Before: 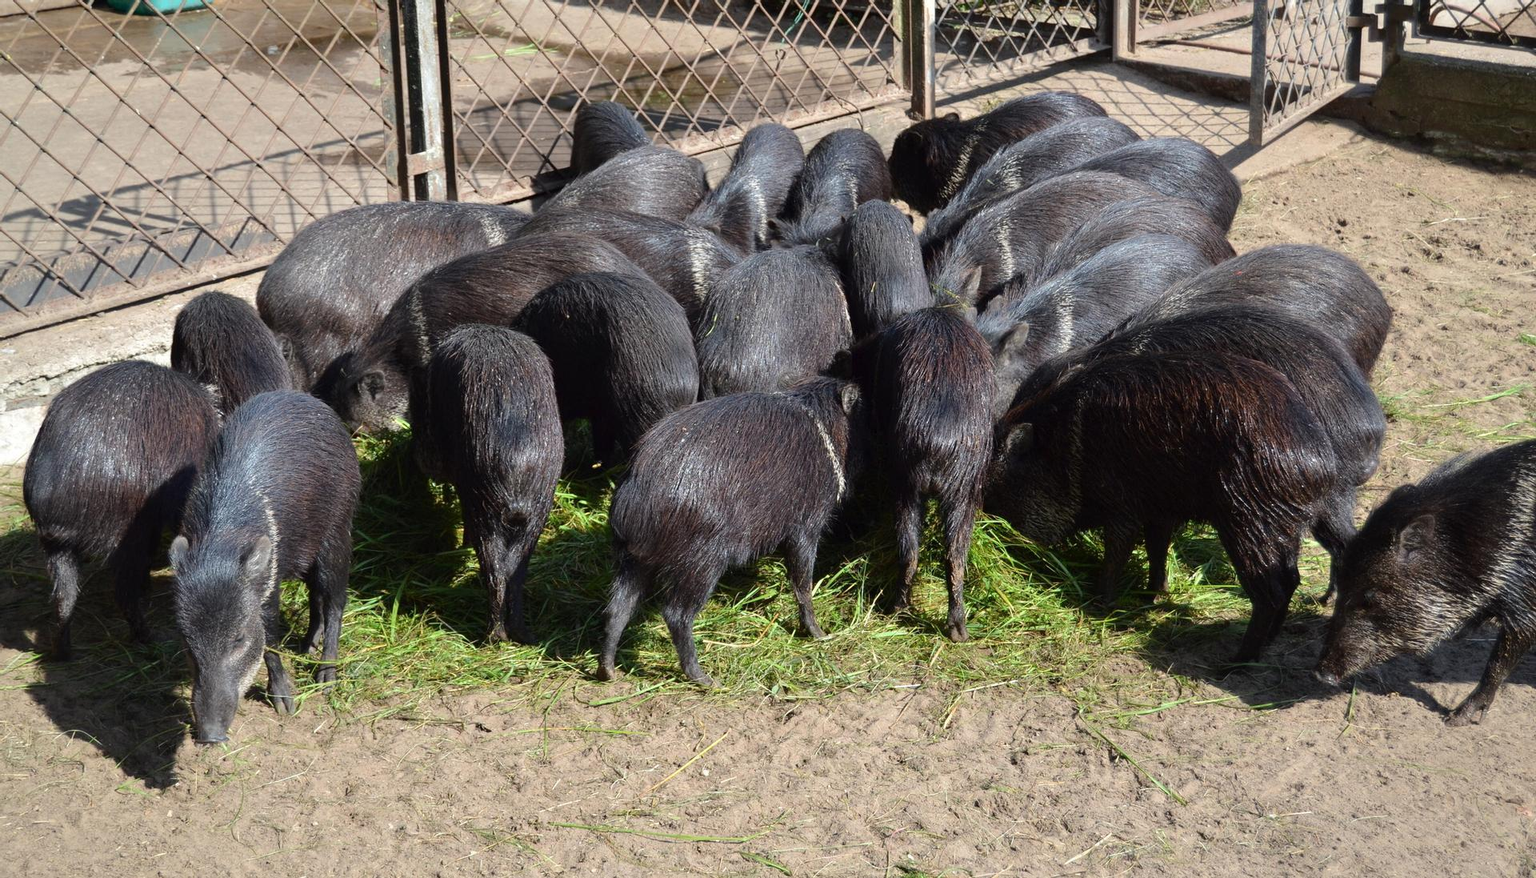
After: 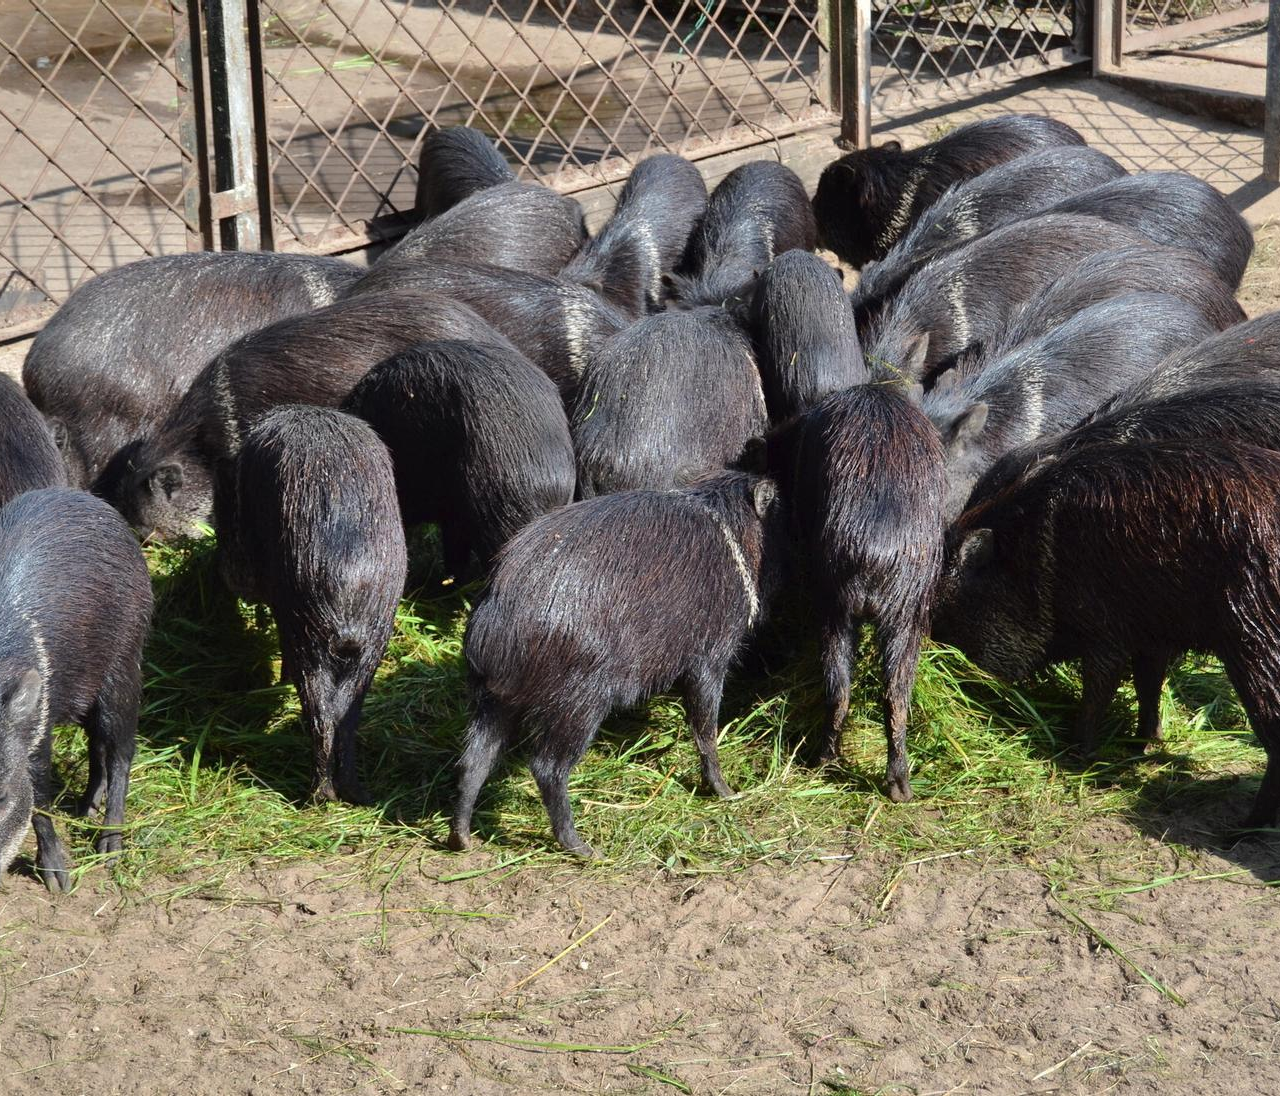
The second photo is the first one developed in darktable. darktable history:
crop and rotate: left 15.535%, right 17.75%
shadows and highlights: soften with gaussian
